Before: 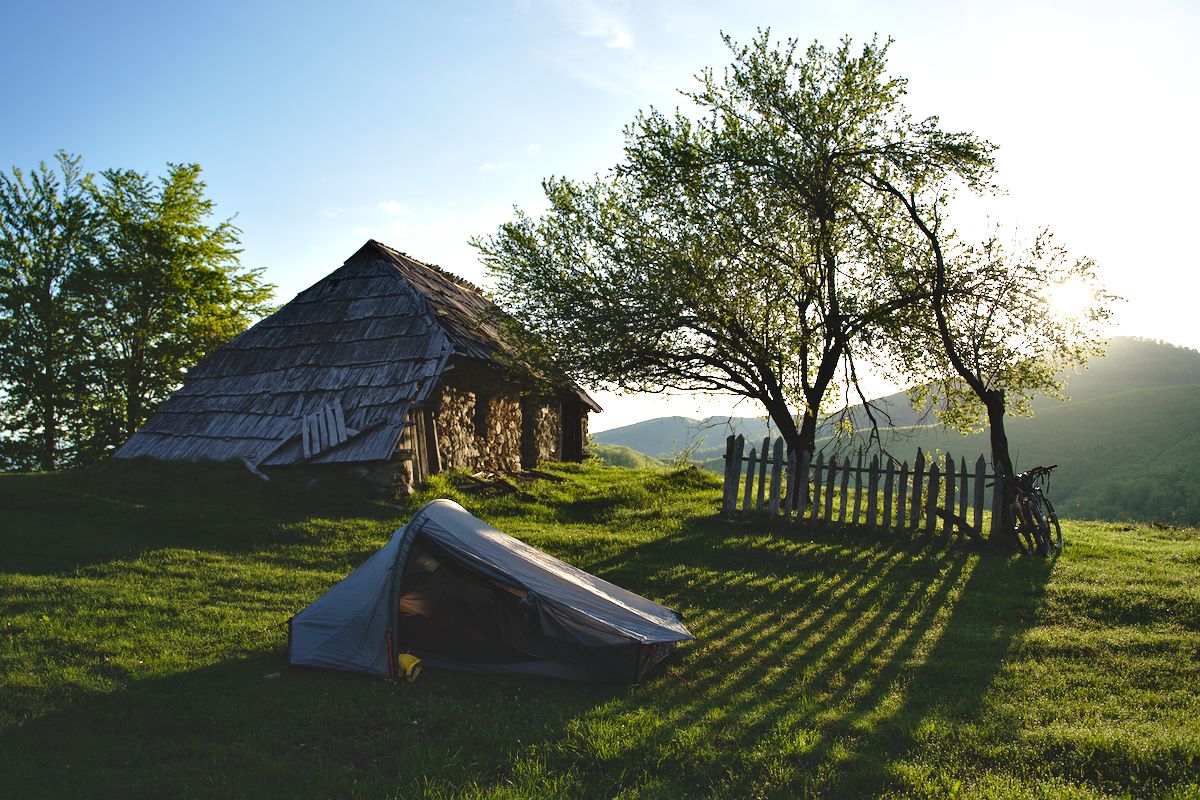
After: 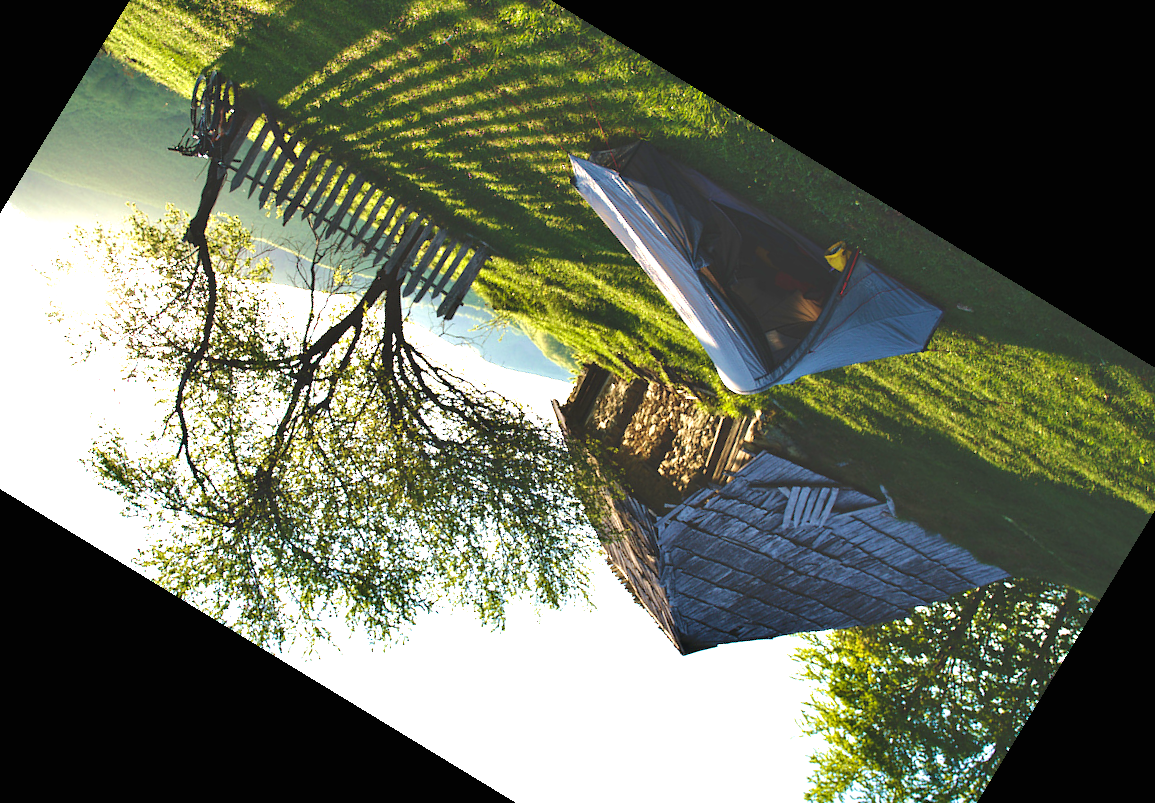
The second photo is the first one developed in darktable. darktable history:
crop and rotate: angle 148.68°, left 9.111%, top 15.603%, right 4.588%, bottom 17.041%
rotate and perspective: rotation -5°, crop left 0.05, crop right 0.952, crop top 0.11, crop bottom 0.89
exposure: black level correction 0, exposure 1.45 EV, compensate exposure bias true, compensate highlight preservation false
velvia: on, module defaults
